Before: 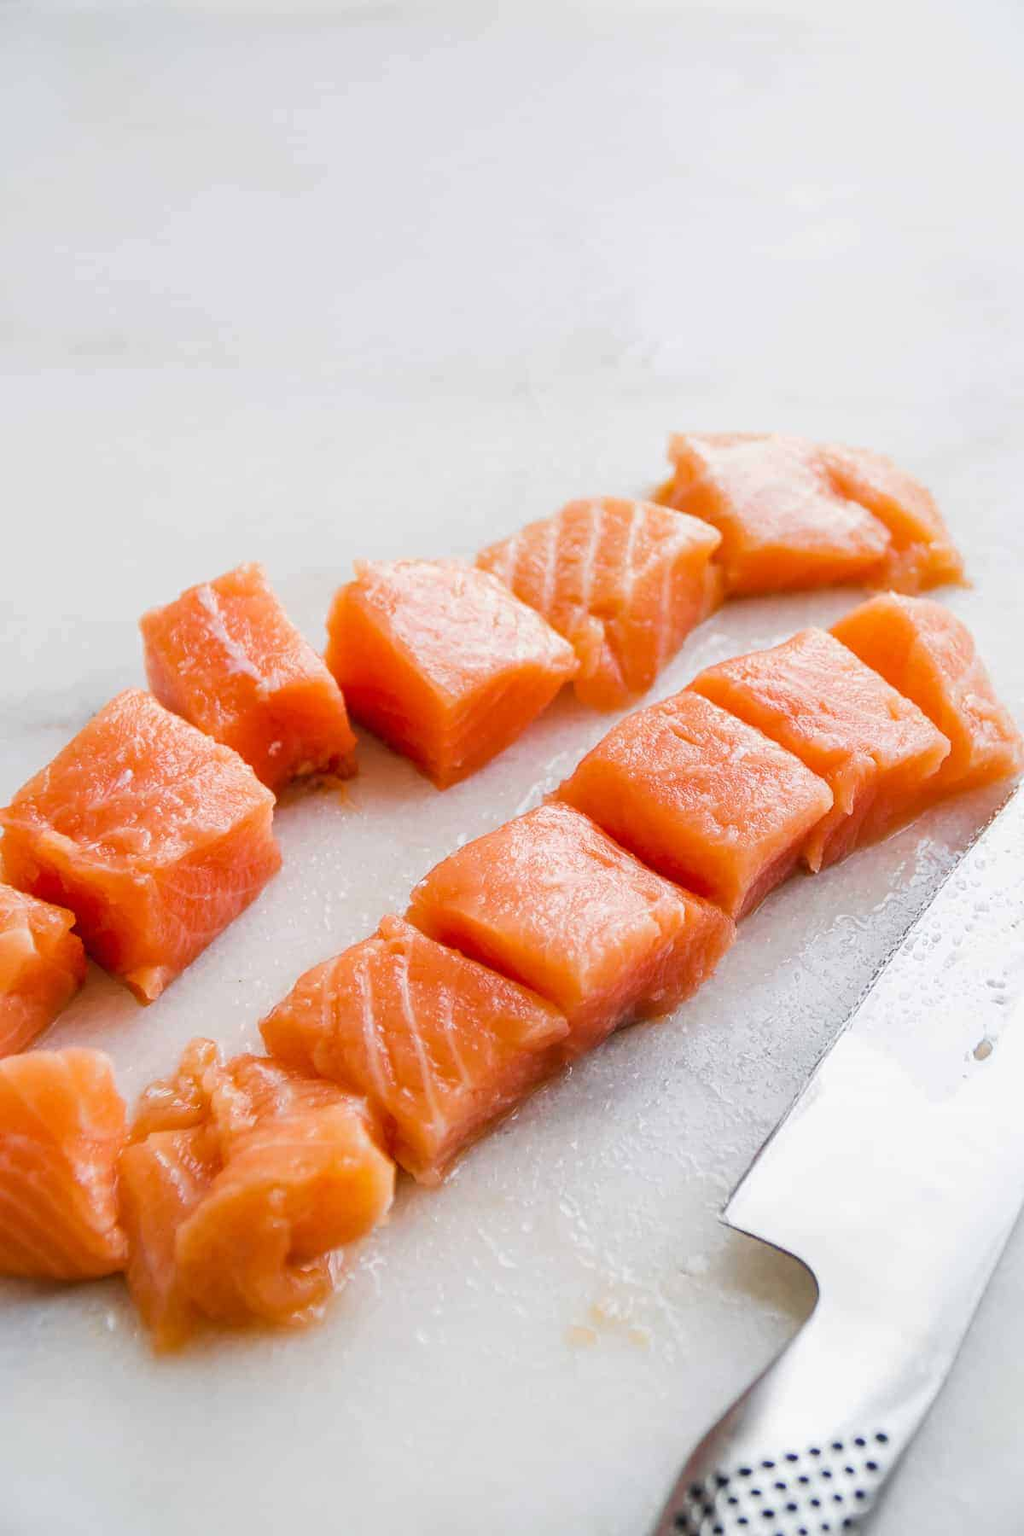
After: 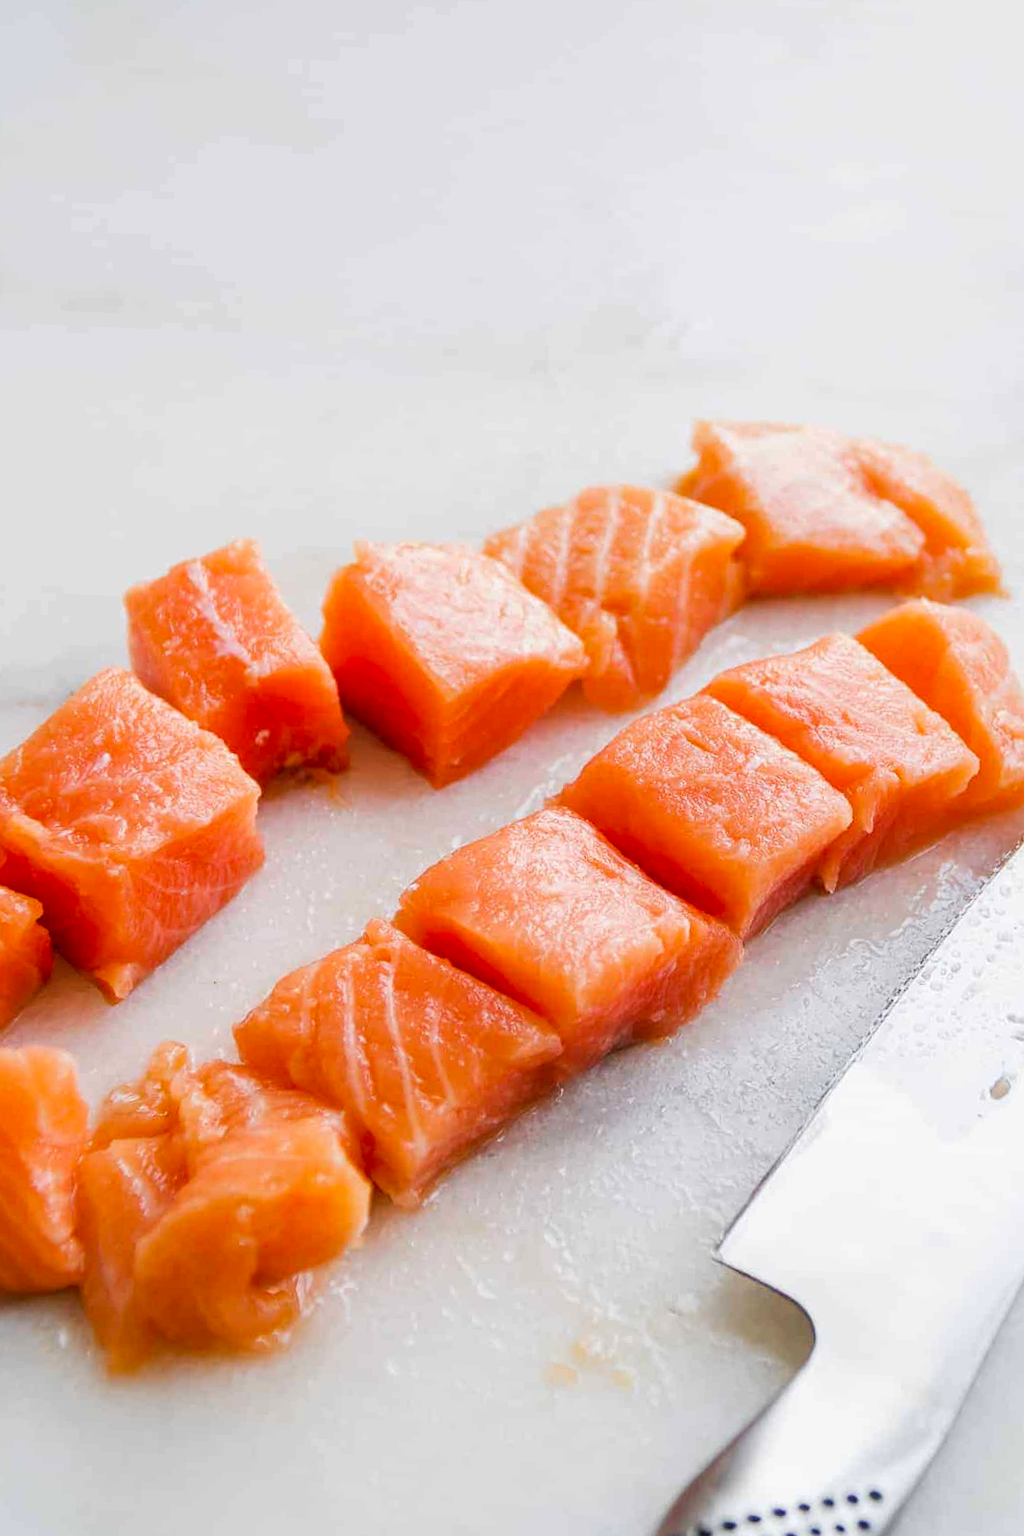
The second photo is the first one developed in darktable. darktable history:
contrast brightness saturation: saturation 0.13
crop and rotate: angle -2.38°
